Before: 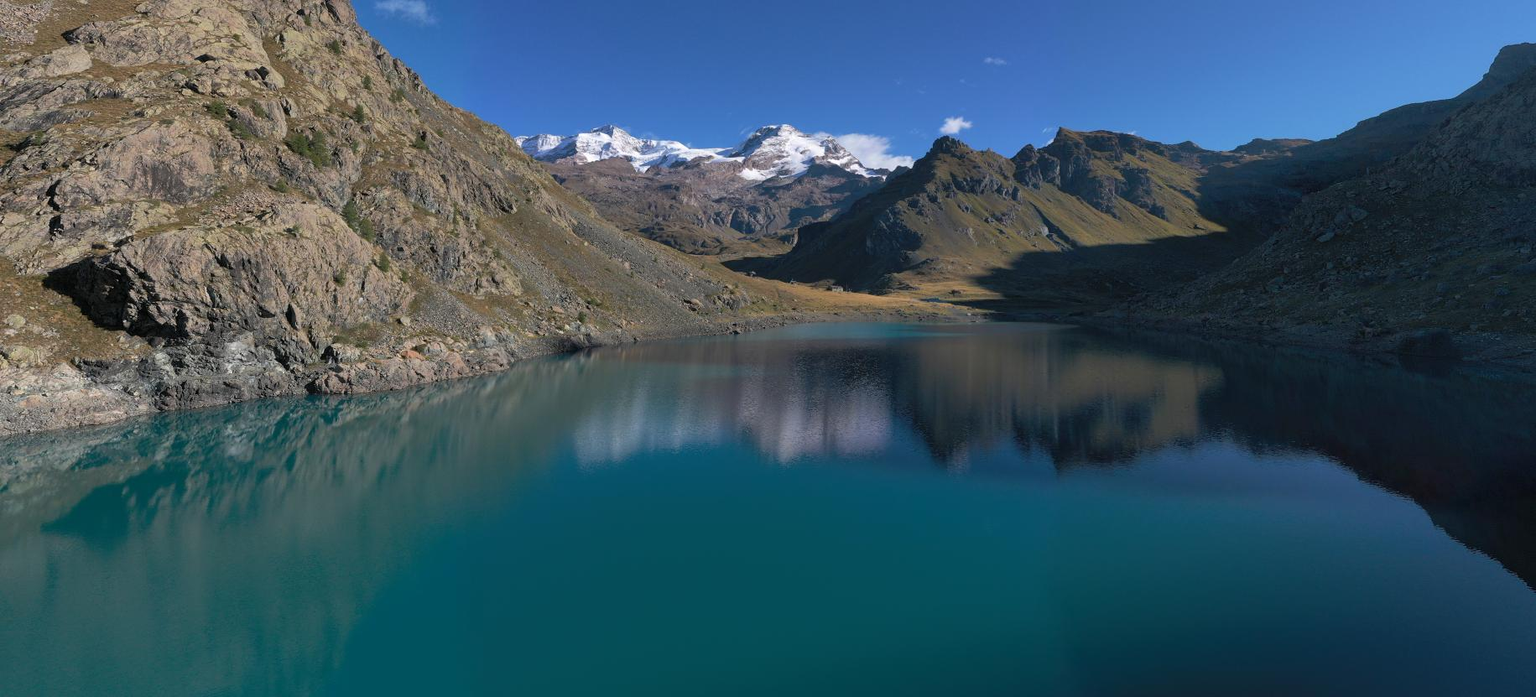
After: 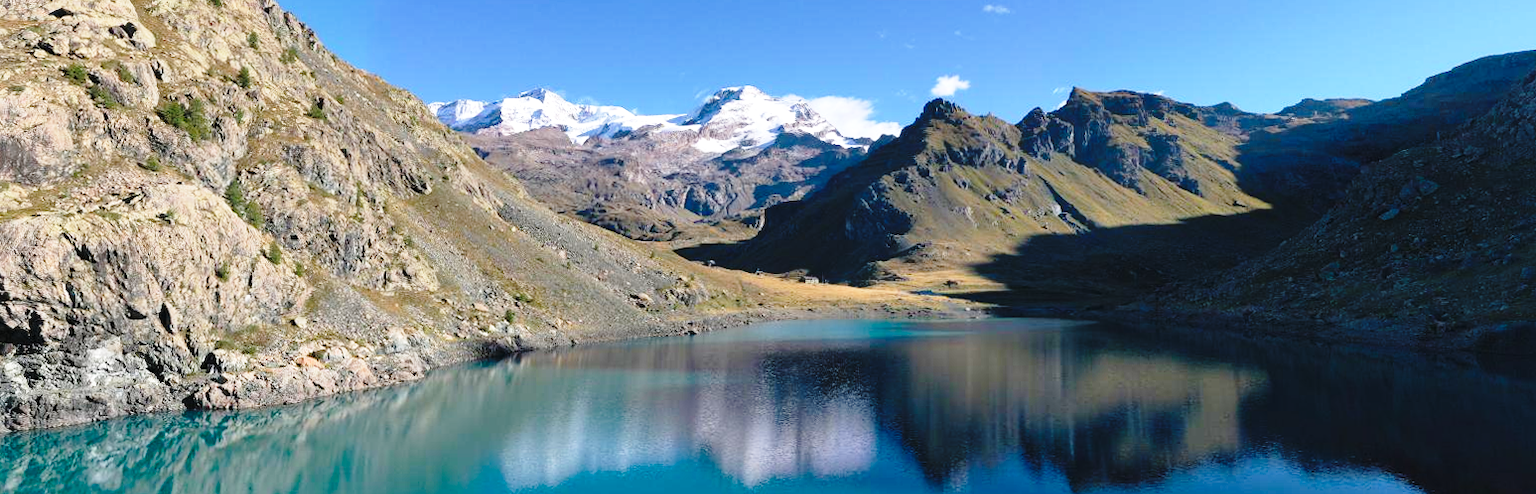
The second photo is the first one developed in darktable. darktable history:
base curve: curves: ch0 [(0, 0) (0.04, 0.03) (0.133, 0.232) (0.448, 0.748) (0.843, 0.968) (1, 1)], preserve colors none
rotate and perspective: rotation -0.45°, automatic cropping original format, crop left 0.008, crop right 0.992, crop top 0.012, crop bottom 0.988
exposure: black level correction 0, exposure 0.5 EV, compensate highlight preservation false
crop and rotate: left 9.345%, top 7.22%, right 4.982%, bottom 32.331%
